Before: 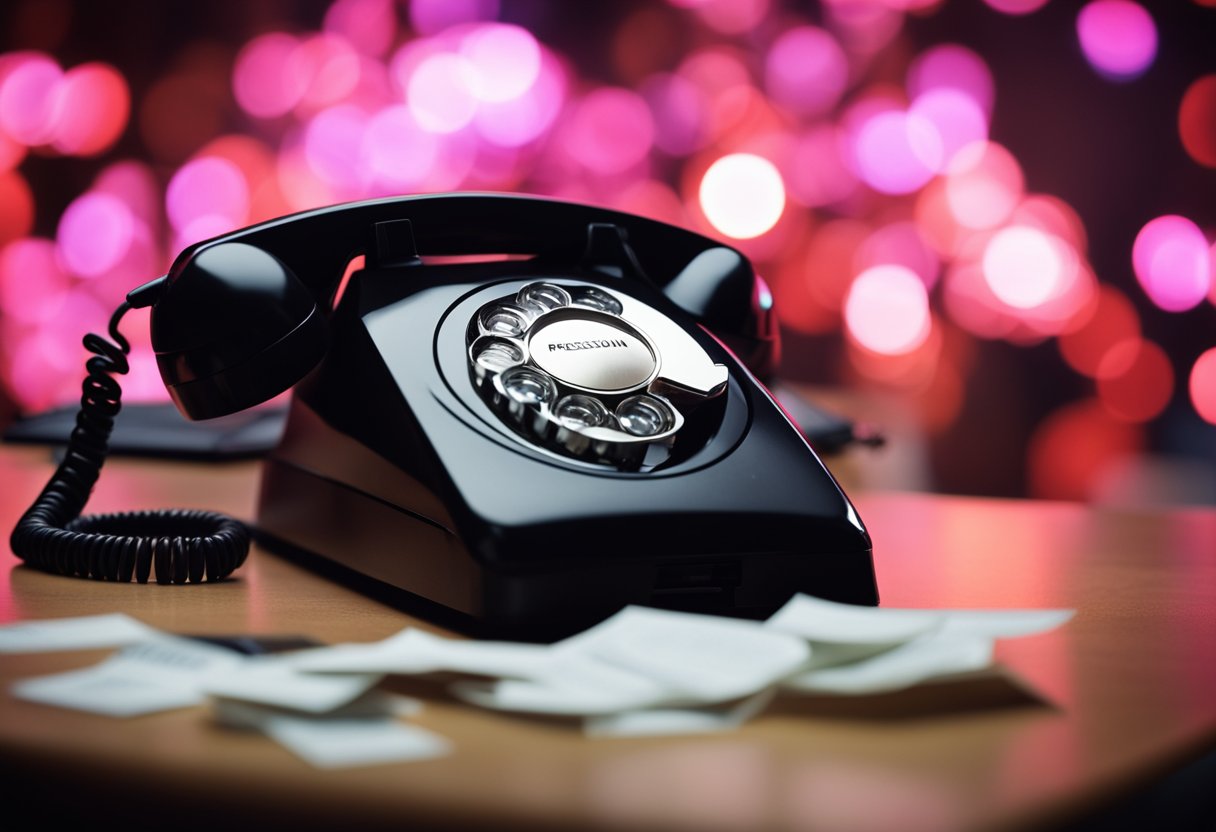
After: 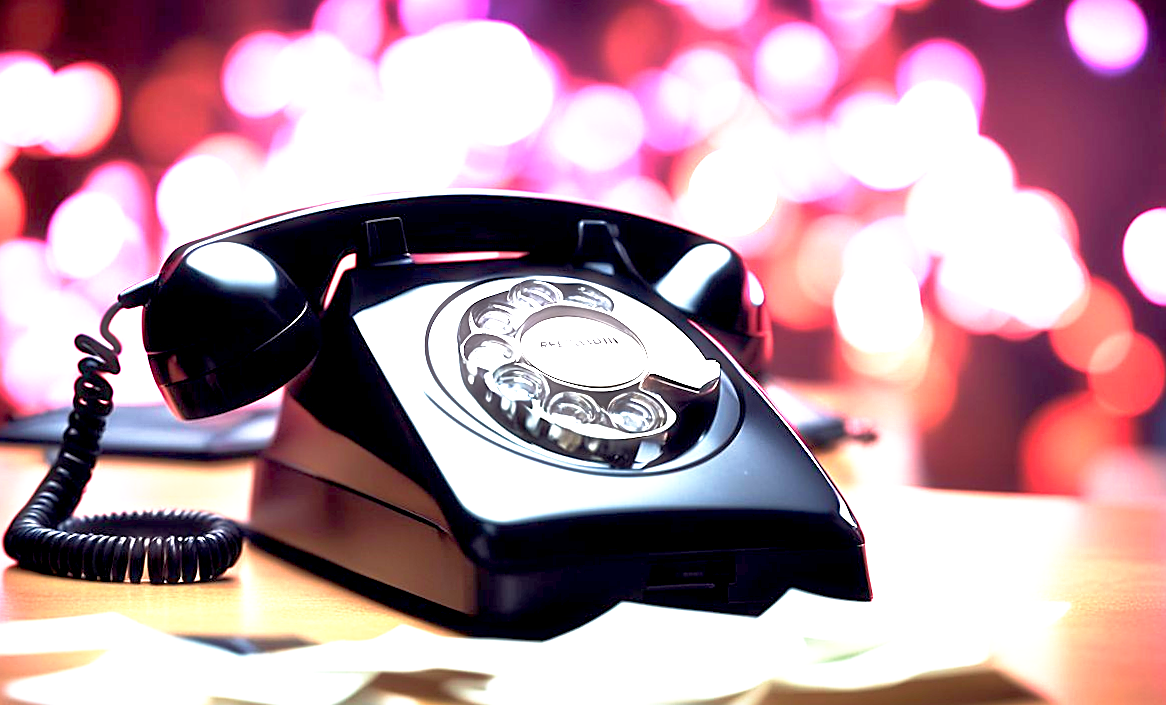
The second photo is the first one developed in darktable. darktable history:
velvia: on, module defaults
shadows and highlights: shadows 42.87, highlights 7.87
crop and rotate: angle 0.371°, left 0.233%, right 2.909%, bottom 14.358%
sharpen: on, module defaults
haze removal: strength -0.077, distance 0.362, compatibility mode true, adaptive false
exposure: black level correction 0, exposure 2.318 EV, compensate highlight preservation false
base curve: curves: ch0 [(0.017, 0) (0.425, 0.441) (0.844, 0.933) (1, 1)], preserve colors none
